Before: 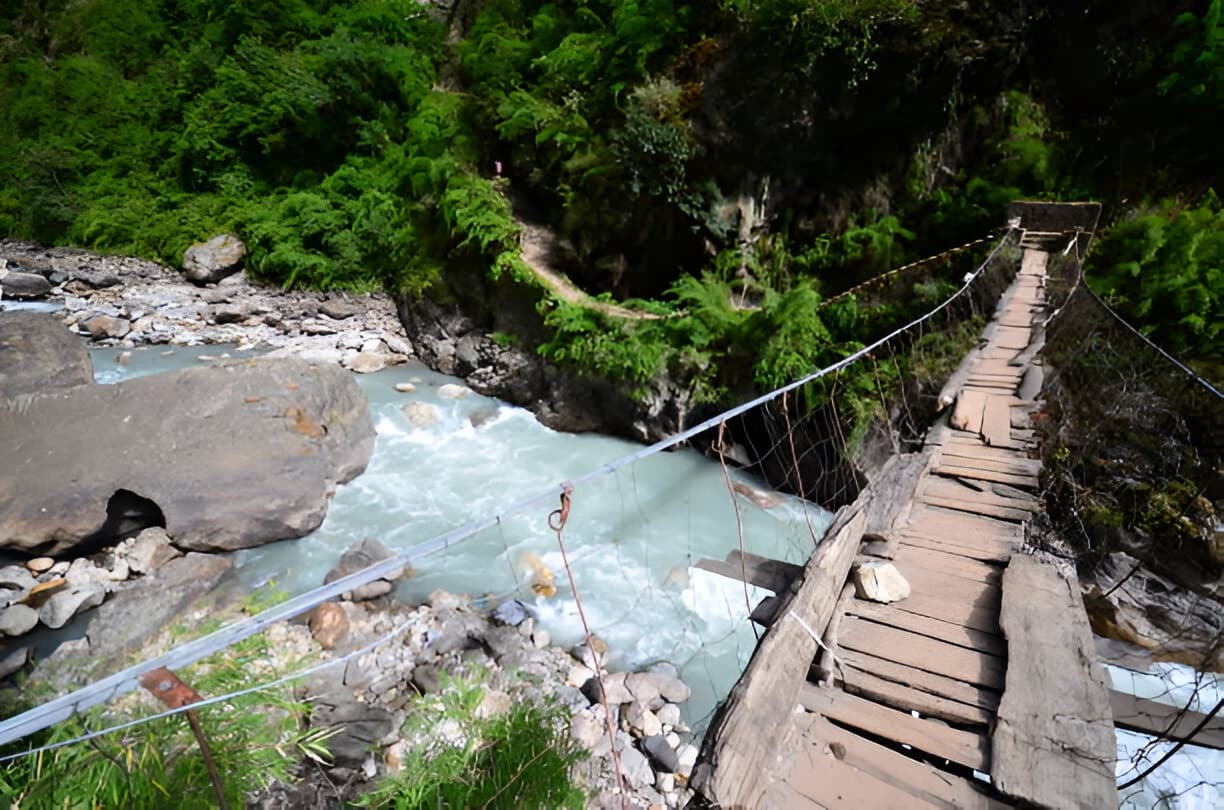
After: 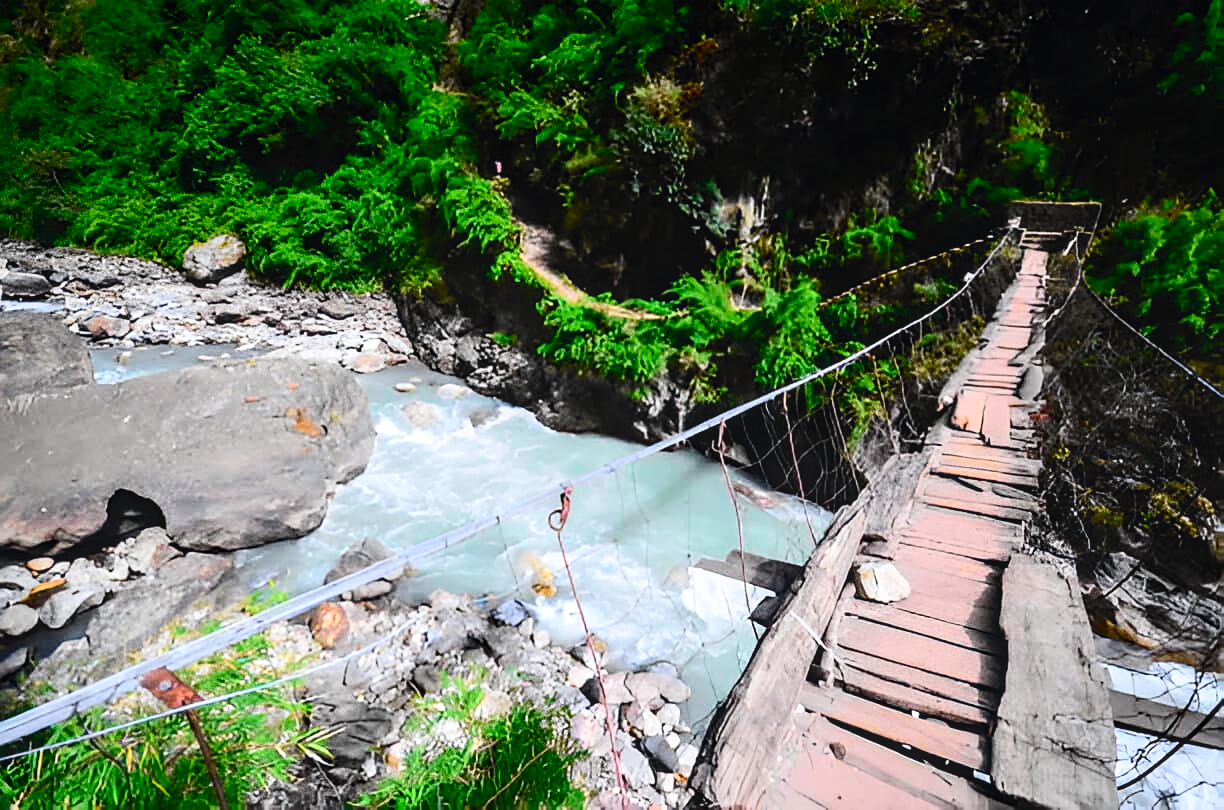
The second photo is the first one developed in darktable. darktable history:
base curve: preserve colors none
tone curve: curves: ch0 [(0, 0.023) (0.103, 0.087) (0.295, 0.297) (0.445, 0.531) (0.553, 0.665) (0.735, 0.843) (0.994, 1)]; ch1 [(0, 0) (0.427, 0.346) (0.456, 0.426) (0.484, 0.494) (0.509, 0.505) (0.535, 0.56) (0.581, 0.632) (0.646, 0.715) (1, 1)]; ch2 [(0, 0) (0.369, 0.388) (0.449, 0.431) (0.501, 0.495) (0.533, 0.518) (0.572, 0.612) (0.677, 0.752) (1, 1)], color space Lab, independent channels, preserve colors none
local contrast: on, module defaults
sharpen: on, module defaults
